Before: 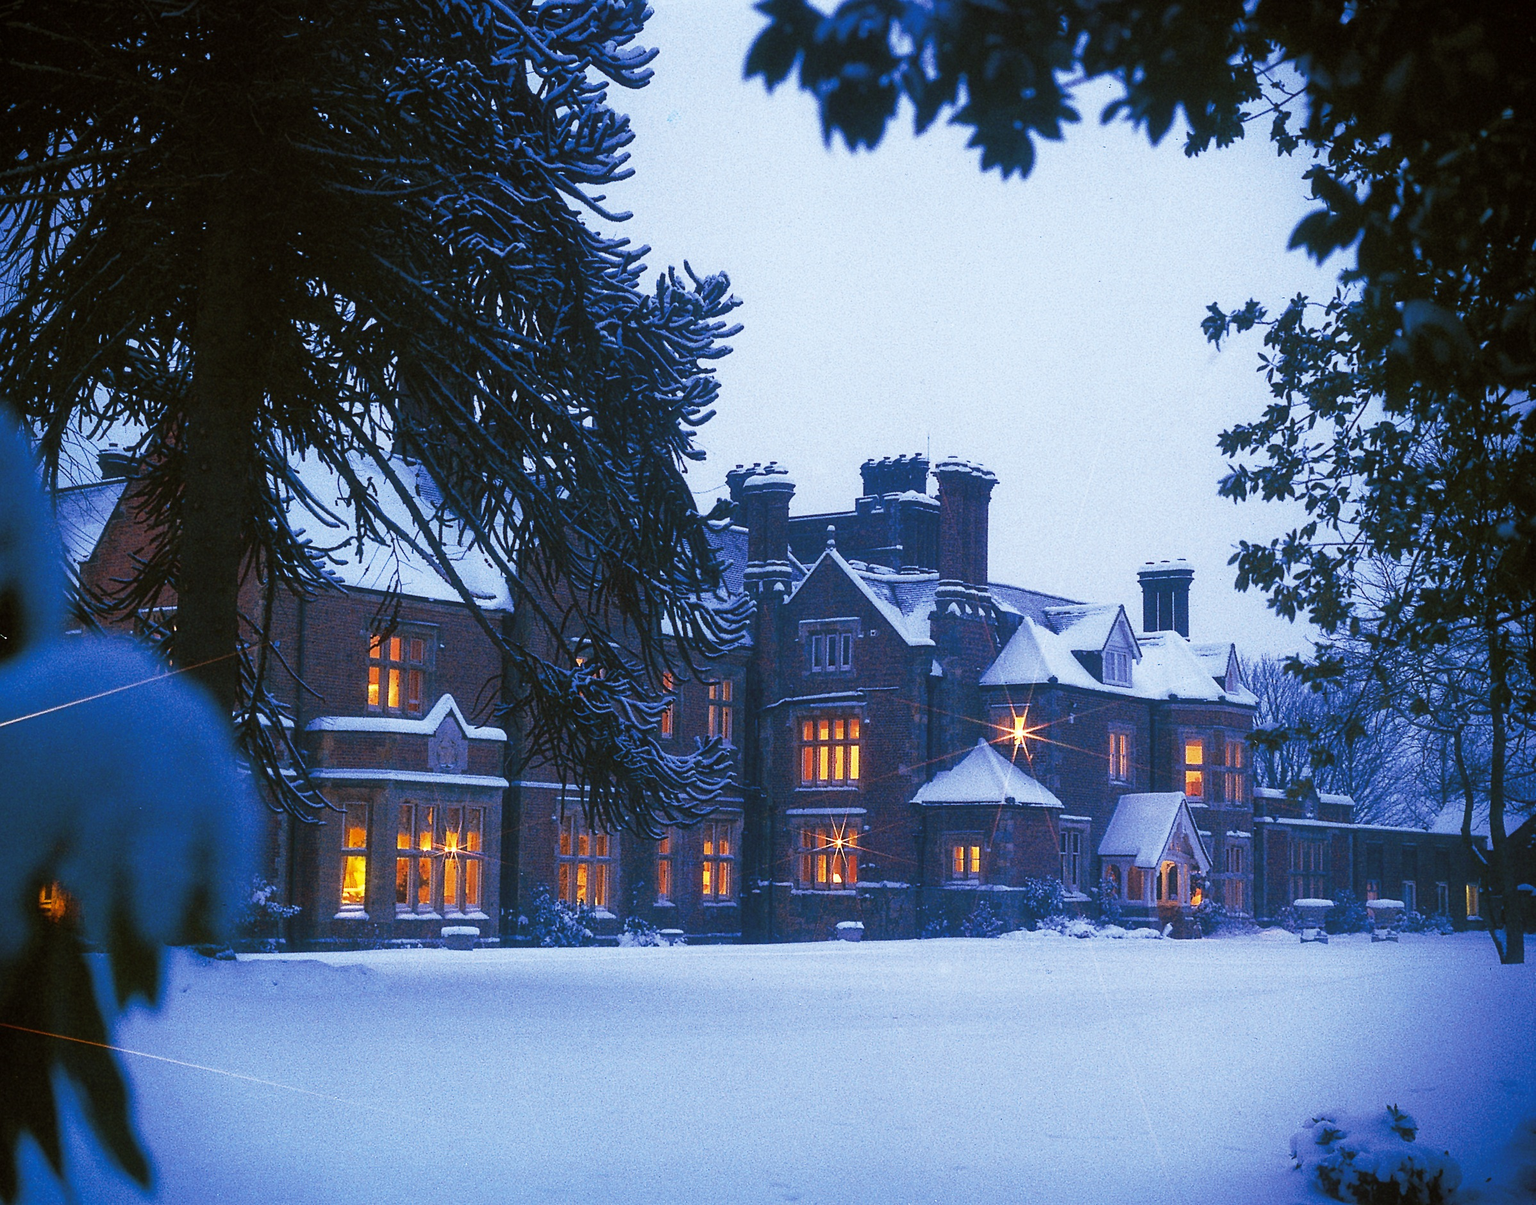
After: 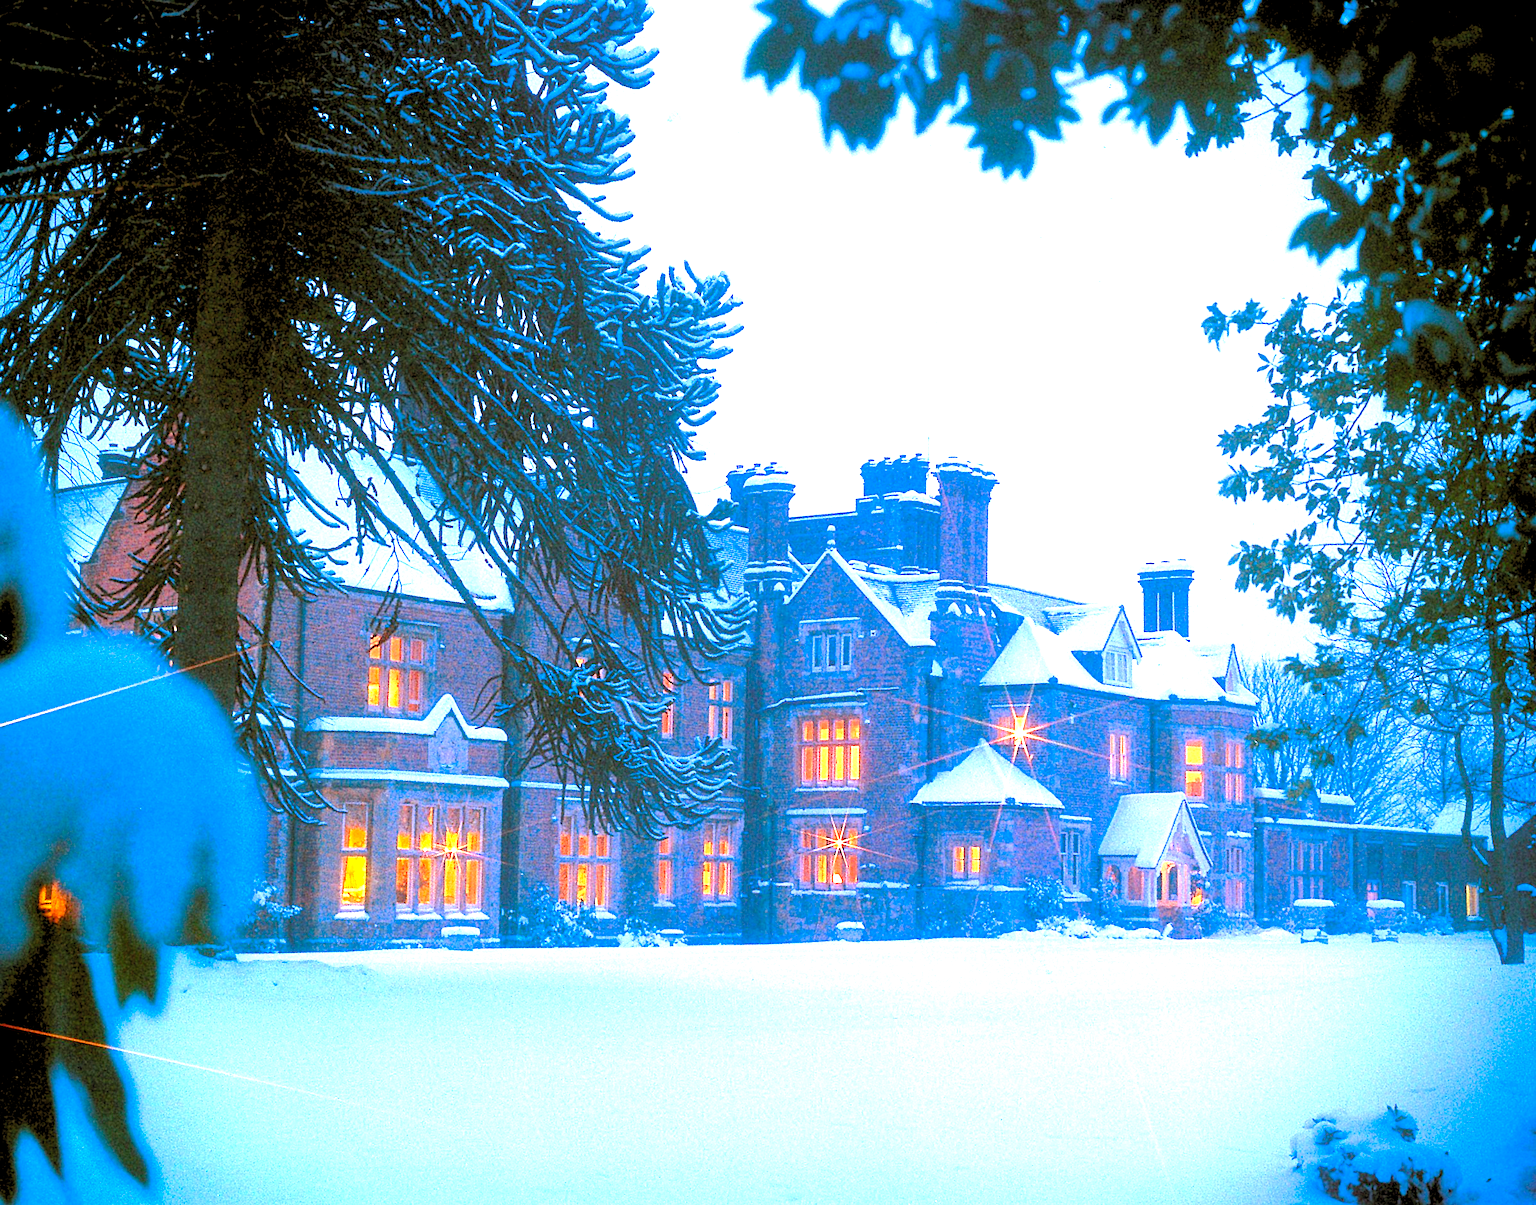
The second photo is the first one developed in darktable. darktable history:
rgb levels: preserve colors max RGB
levels: levels [0.072, 0.414, 0.976]
exposure: black level correction 0, exposure 1.45 EV, compensate exposure bias true, compensate highlight preservation false
